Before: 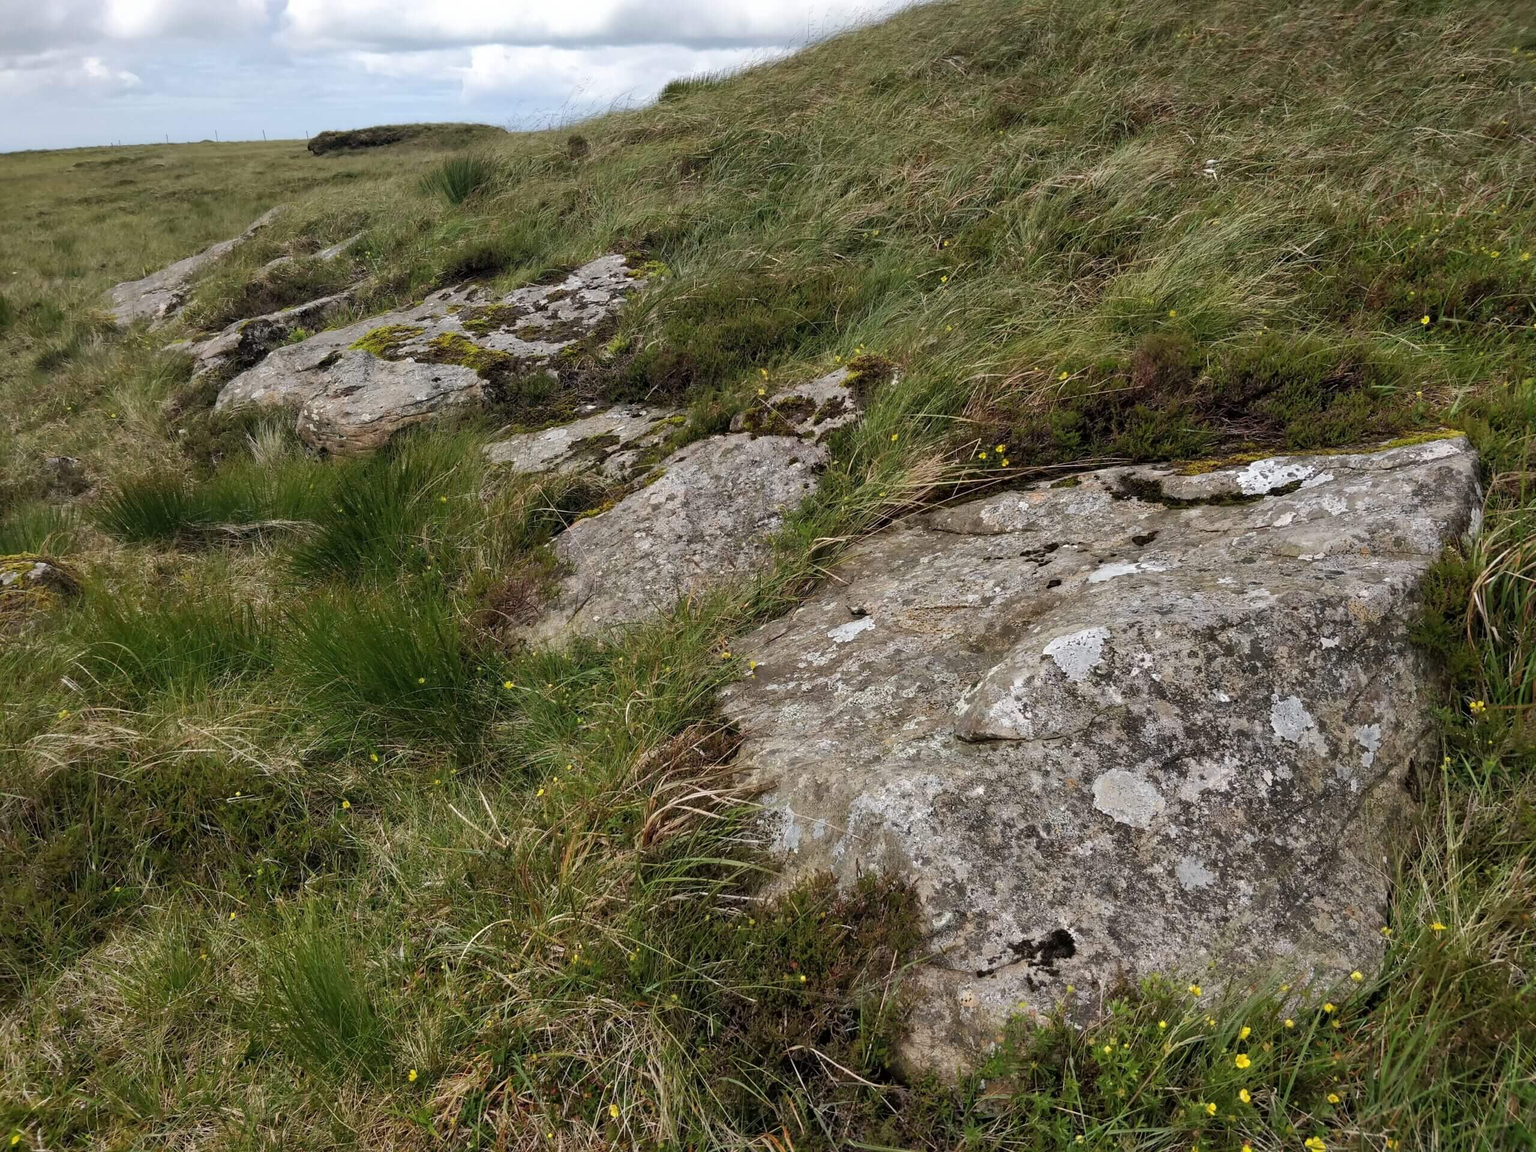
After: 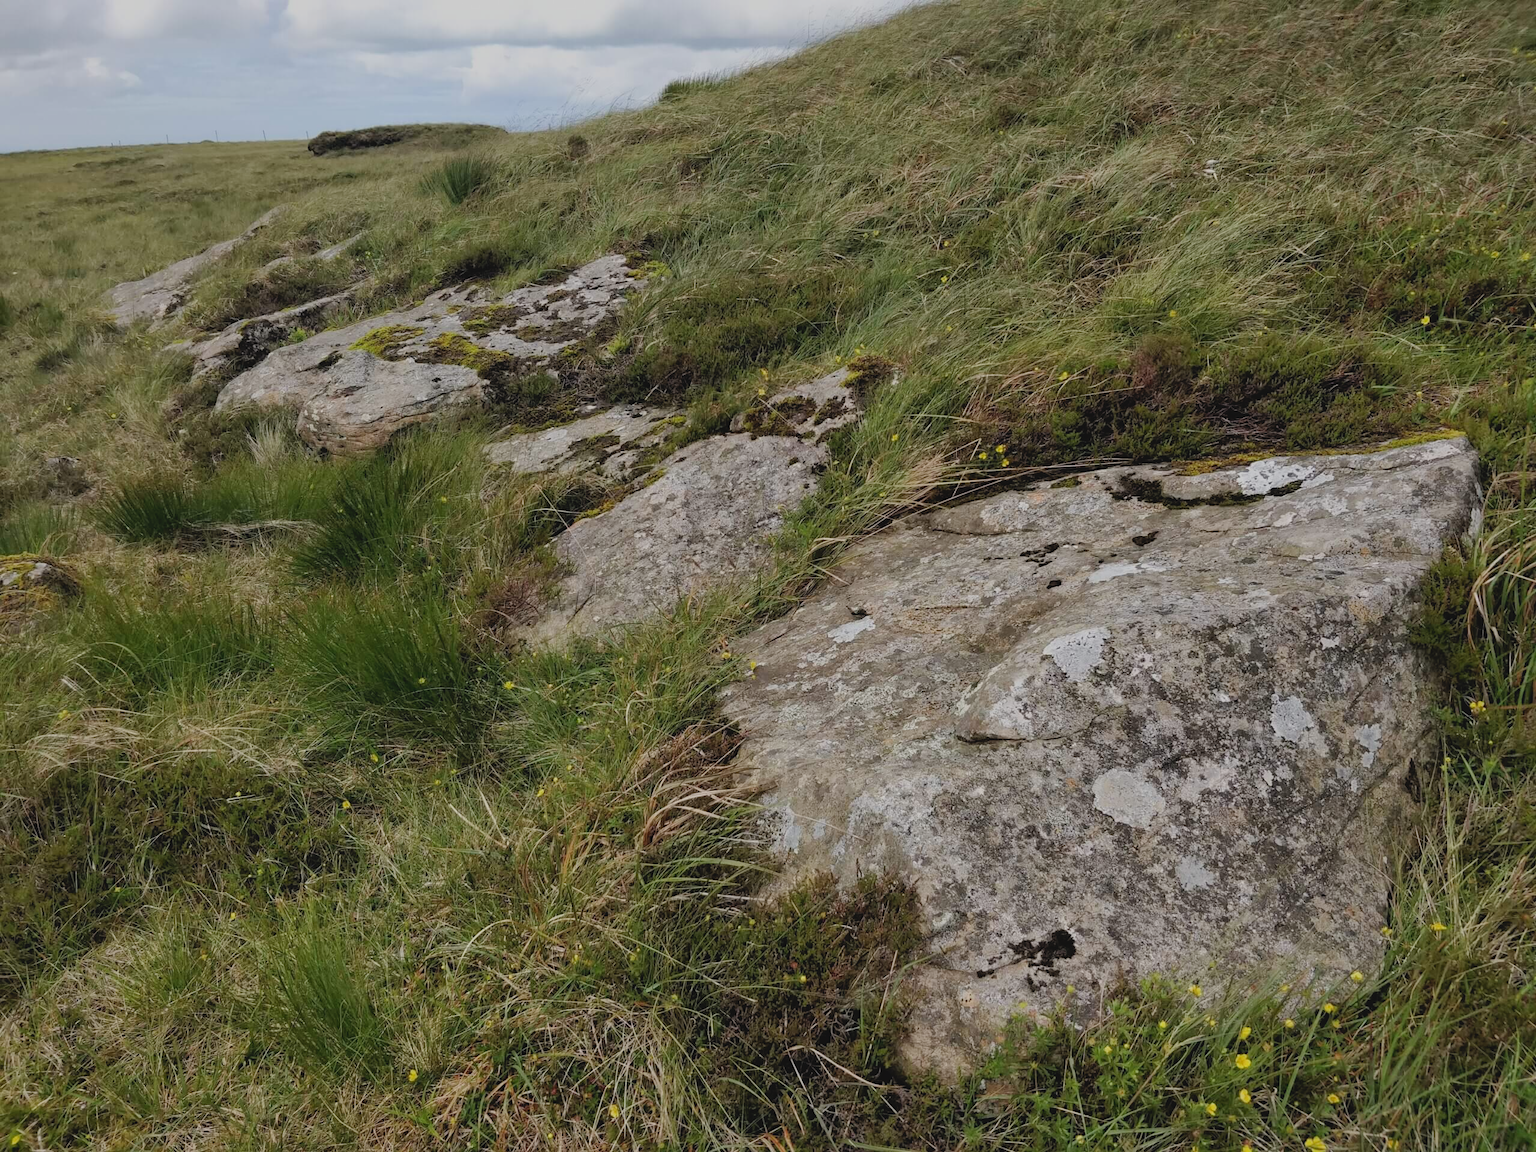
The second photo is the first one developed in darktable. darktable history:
filmic rgb: hardness 4.17, contrast 0.921
contrast brightness saturation: contrast -0.11
